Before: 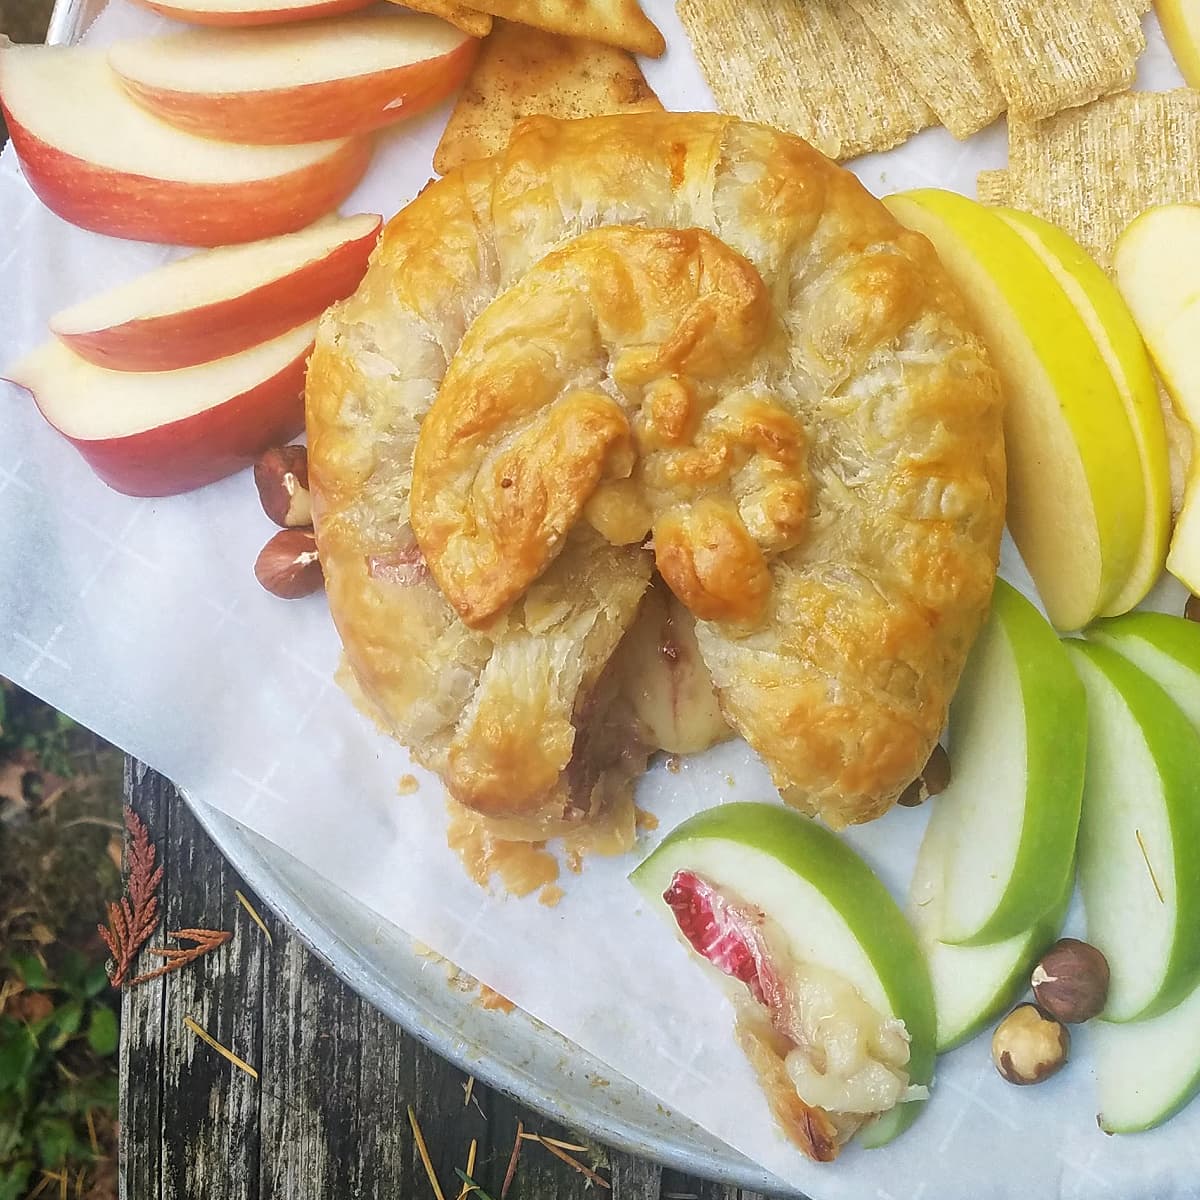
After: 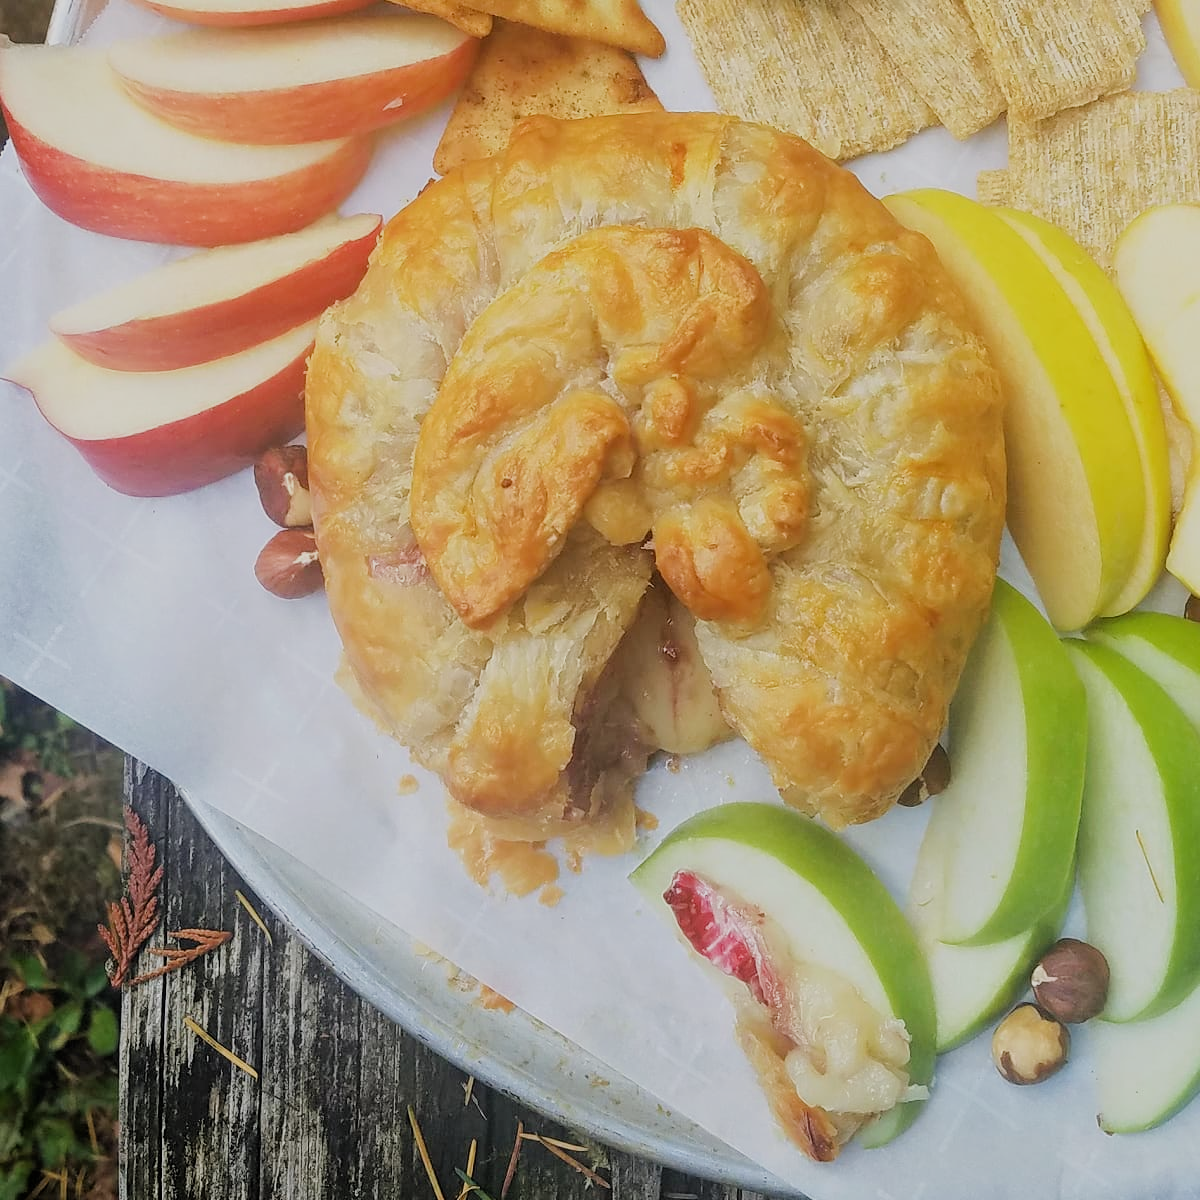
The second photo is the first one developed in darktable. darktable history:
filmic rgb: black relative exposure -7.65 EV, white relative exposure 4.56 EV, hardness 3.61
tone equalizer: on, module defaults
